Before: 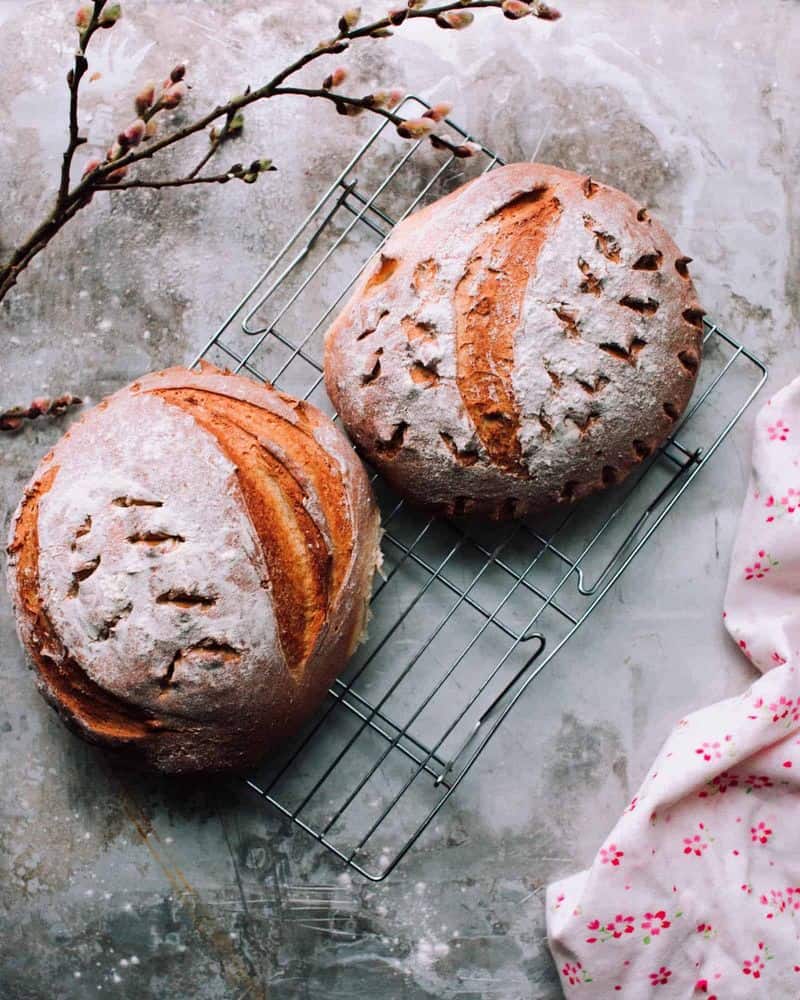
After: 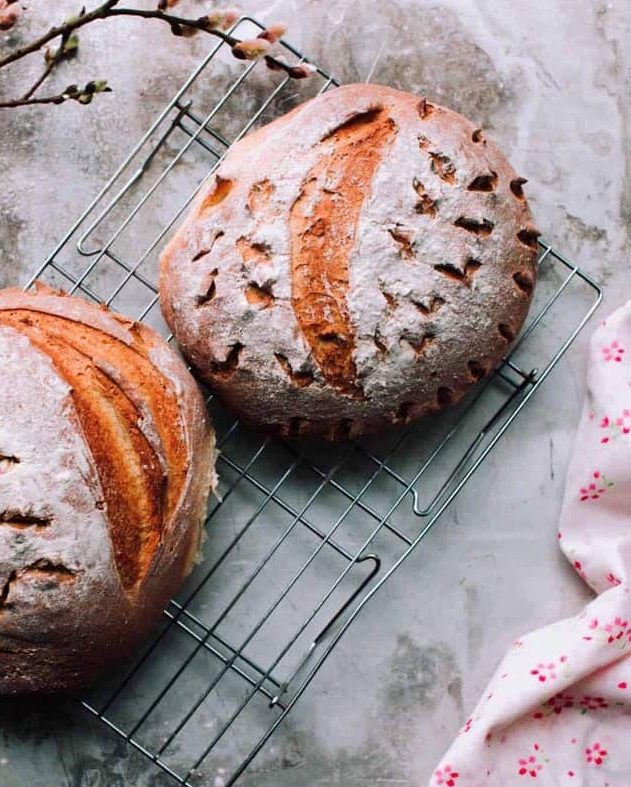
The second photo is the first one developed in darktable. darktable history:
tone equalizer: on, module defaults
white balance: emerald 1
crop and rotate: left 20.74%, top 7.912%, right 0.375%, bottom 13.378%
